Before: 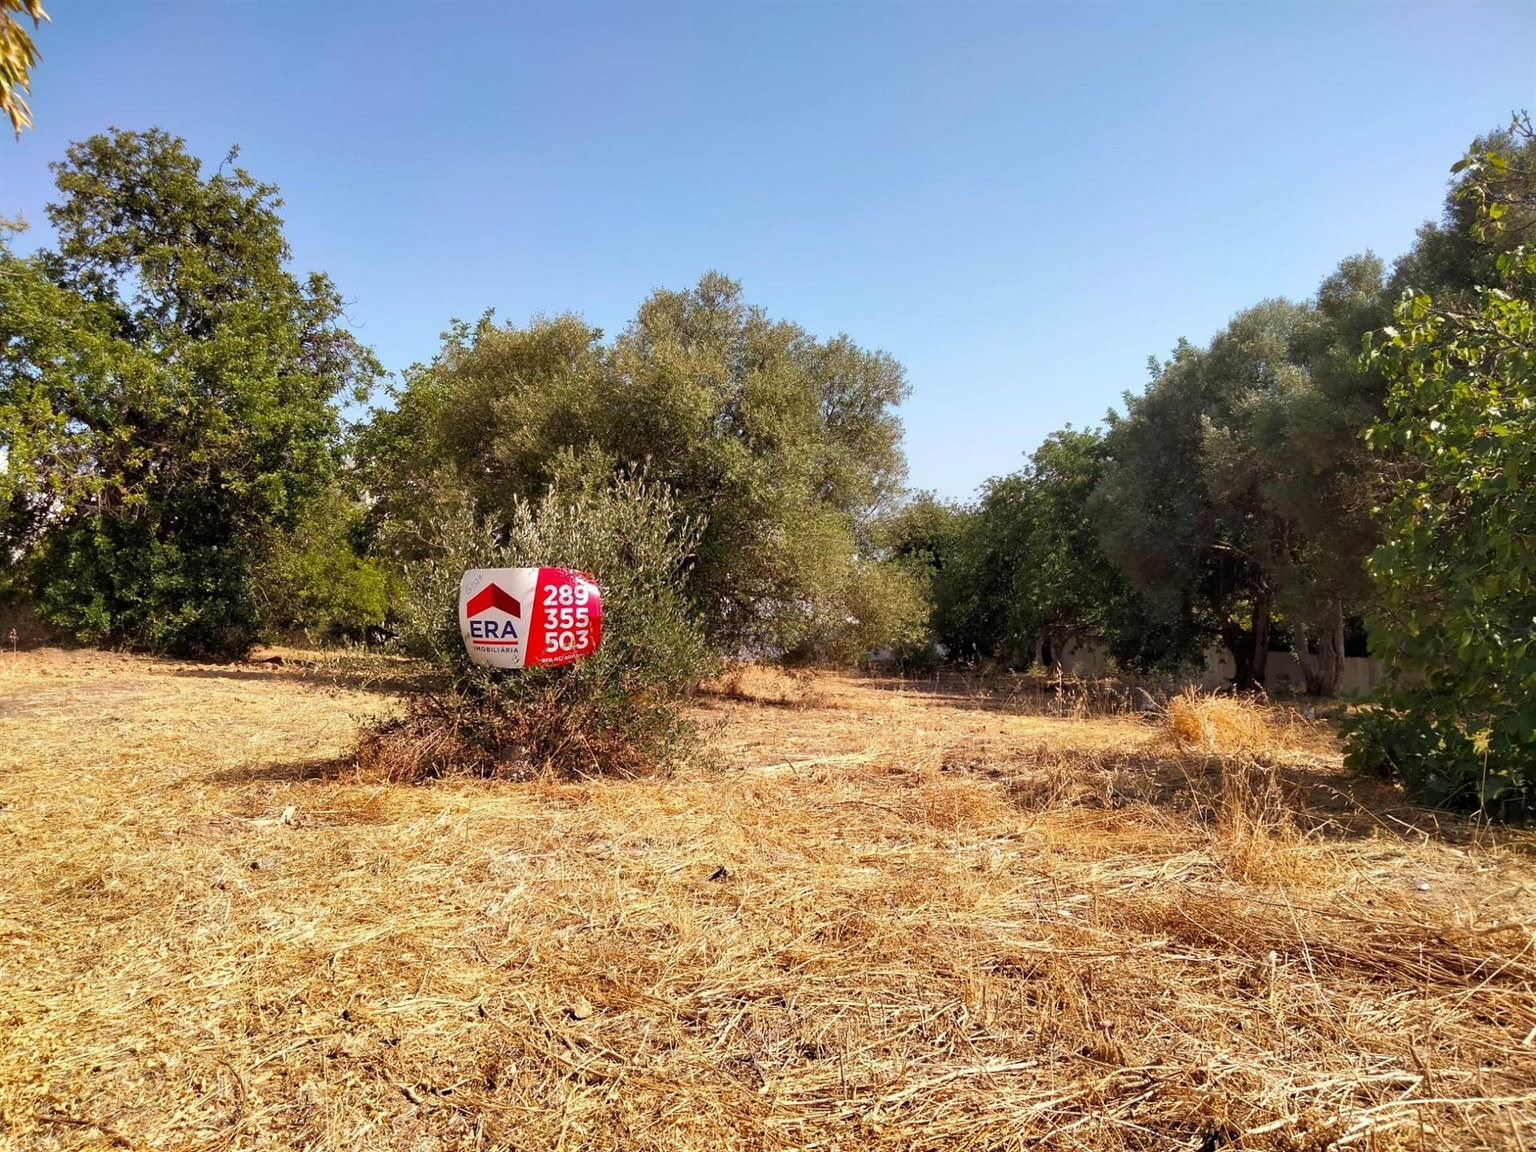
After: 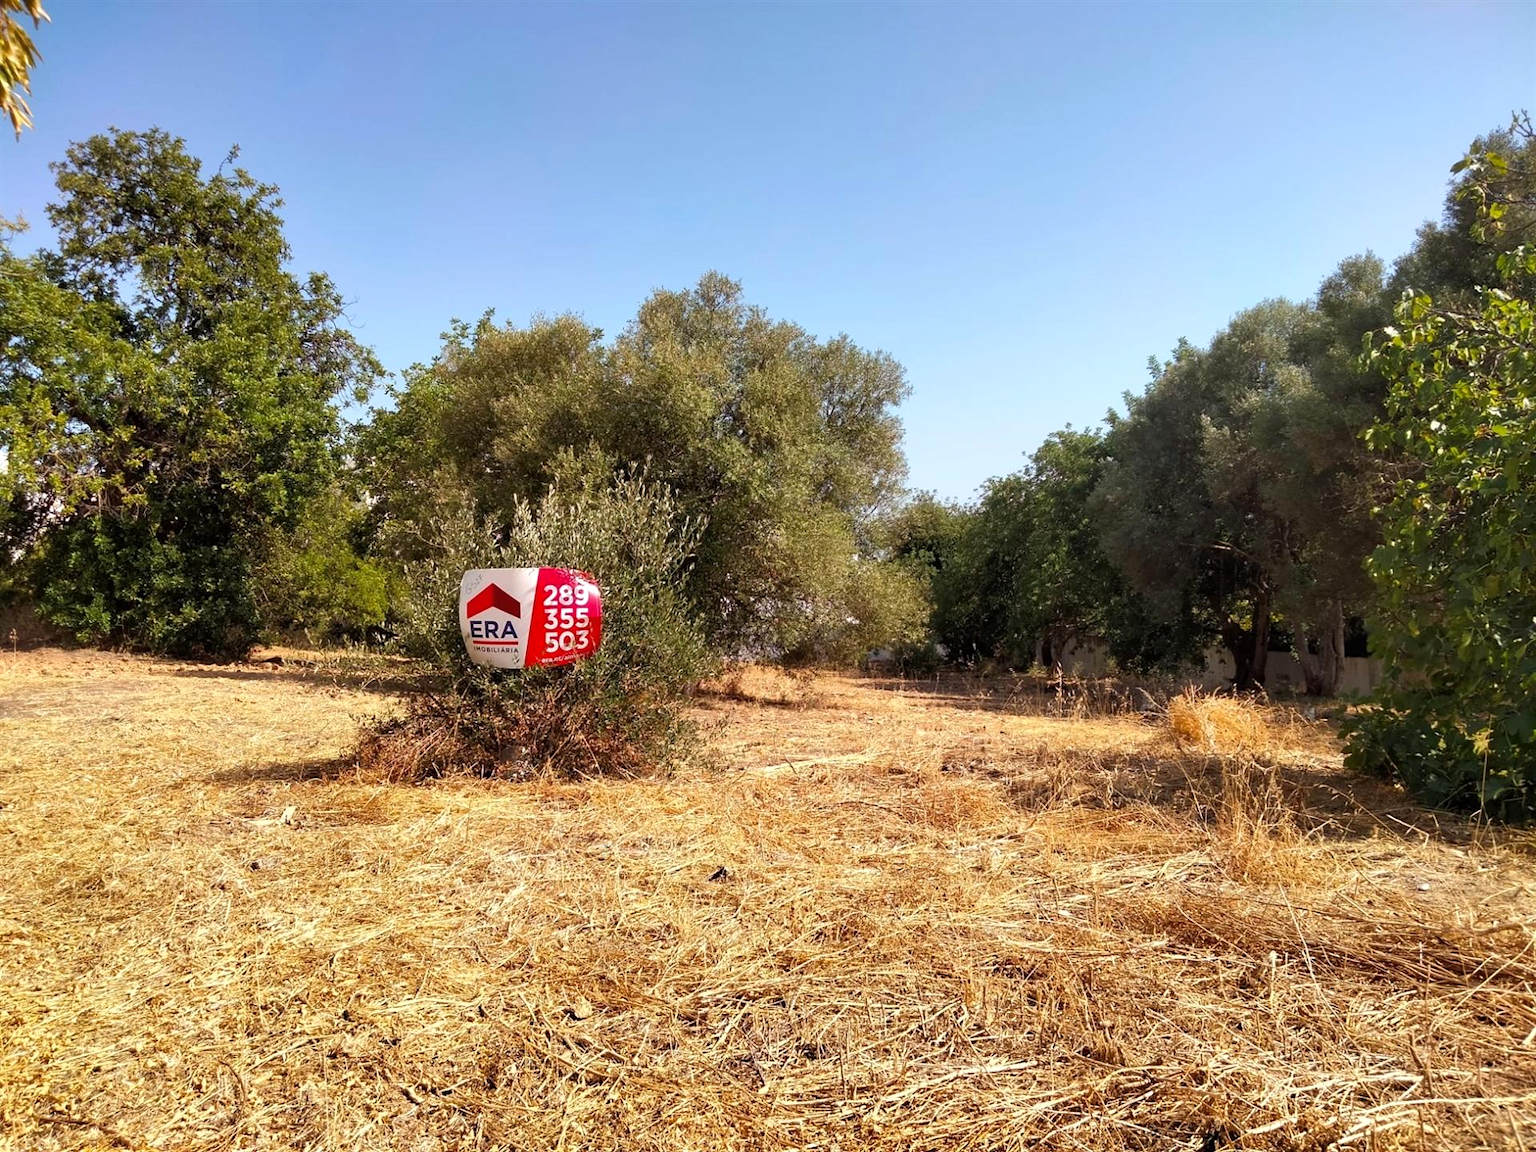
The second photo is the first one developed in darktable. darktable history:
color balance rgb: highlights gain › luminance 9.776%, perceptual saturation grading › global saturation 0.94%, saturation formula JzAzBz (2021)
